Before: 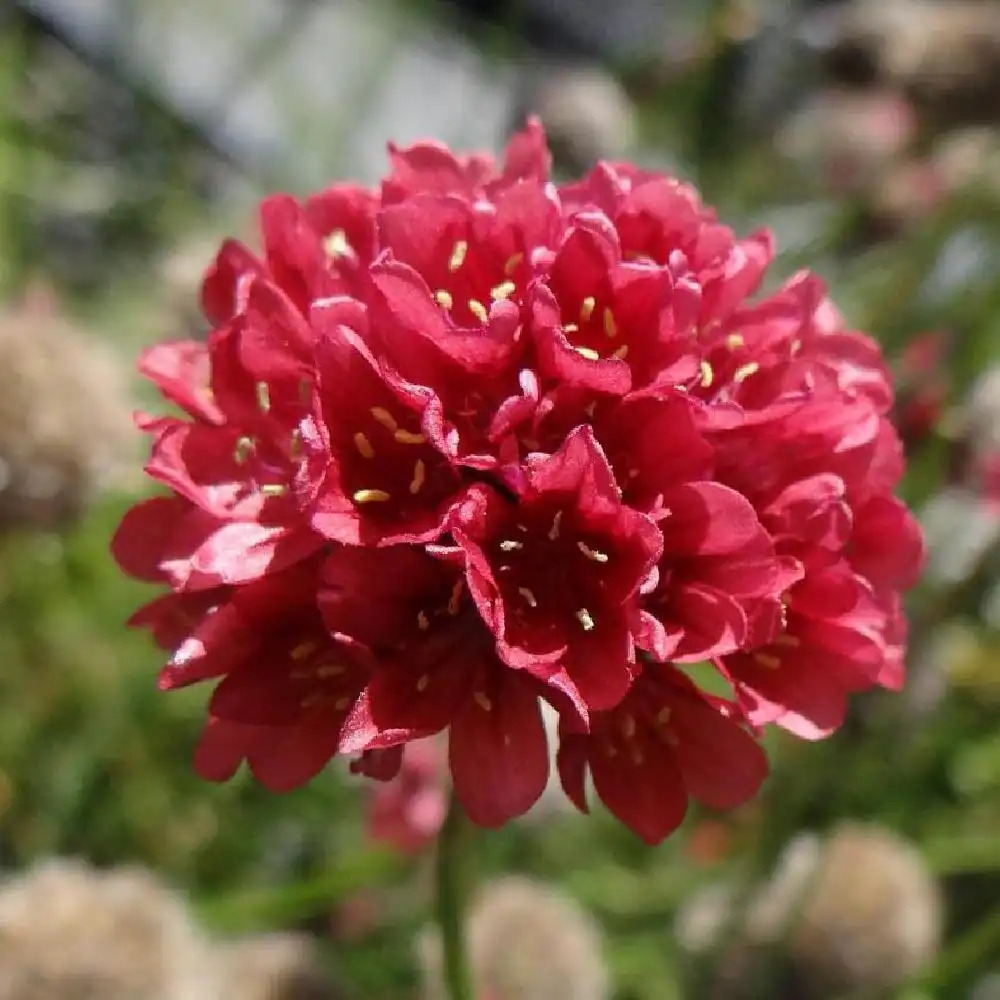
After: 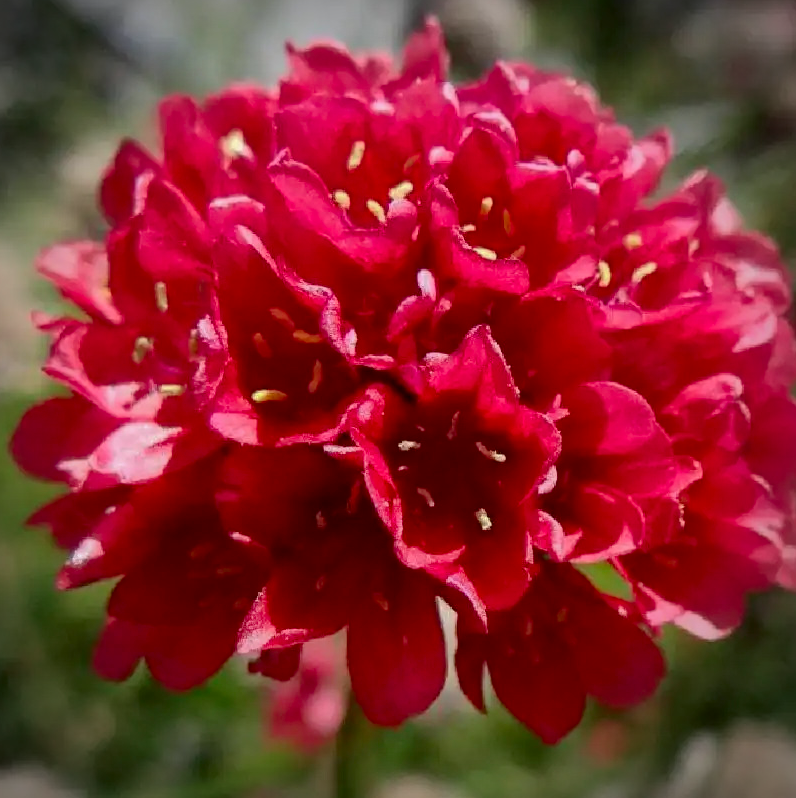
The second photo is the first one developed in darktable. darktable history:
crop and rotate: left 10.292%, top 10.068%, right 10.093%, bottom 10.088%
tone equalizer: on, module defaults
shadows and highlights: highlights -59.91
vignetting: automatic ratio true
contrast brightness saturation: contrast 0.122, brightness -0.12, saturation 0.2
